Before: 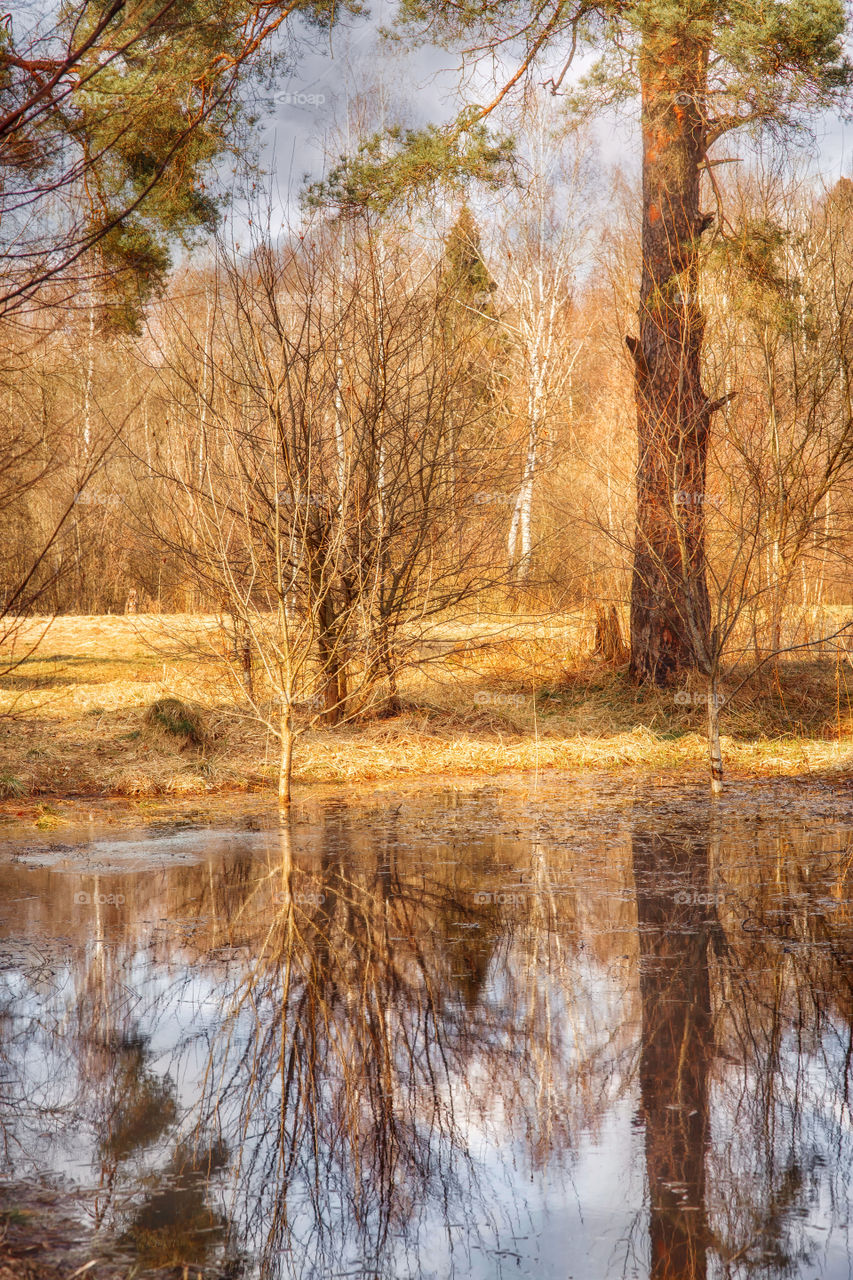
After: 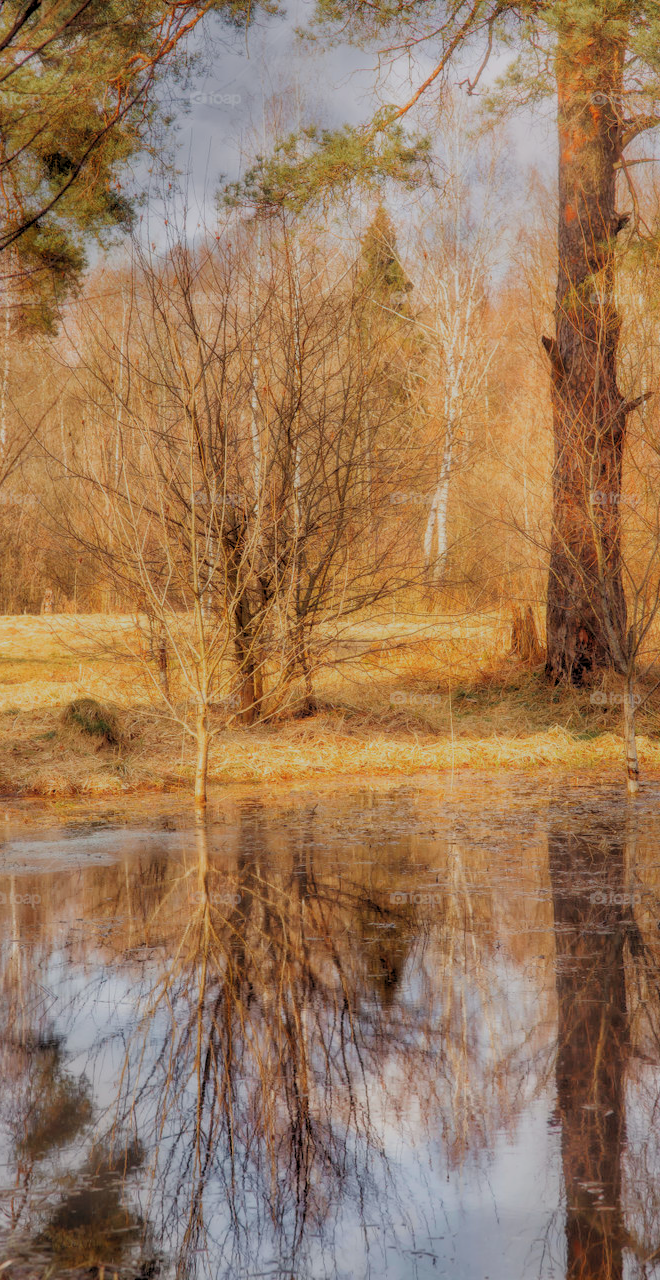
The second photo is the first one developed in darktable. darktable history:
color balance rgb: contrast -30%
rgb levels: levels [[0.034, 0.472, 0.904], [0, 0.5, 1], [0, 0.5, 1]]
crop: left 9.88%, right 12.664%
contrast equalizer: octaves 7, y [[0.502, 0.505, 0.512, 0.529, 0.564, 0.588], [0.5 ×6], [0.502, 0.505, 0.512, 0.529, 0.564, 0.588], [0, 0.001, 0.001, 0.004, 0.008, 0.011], [0, 0.001, 0.001, 0.004, 0.008, 0.011]], mix -1
